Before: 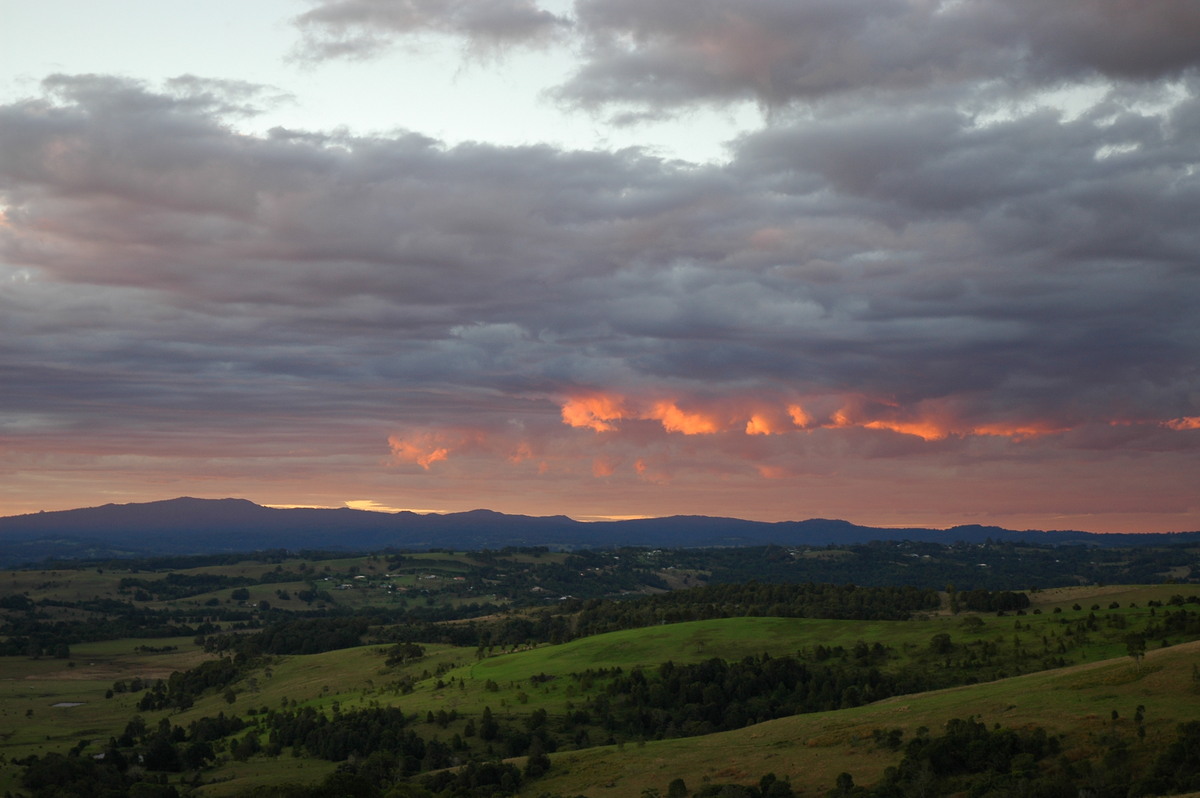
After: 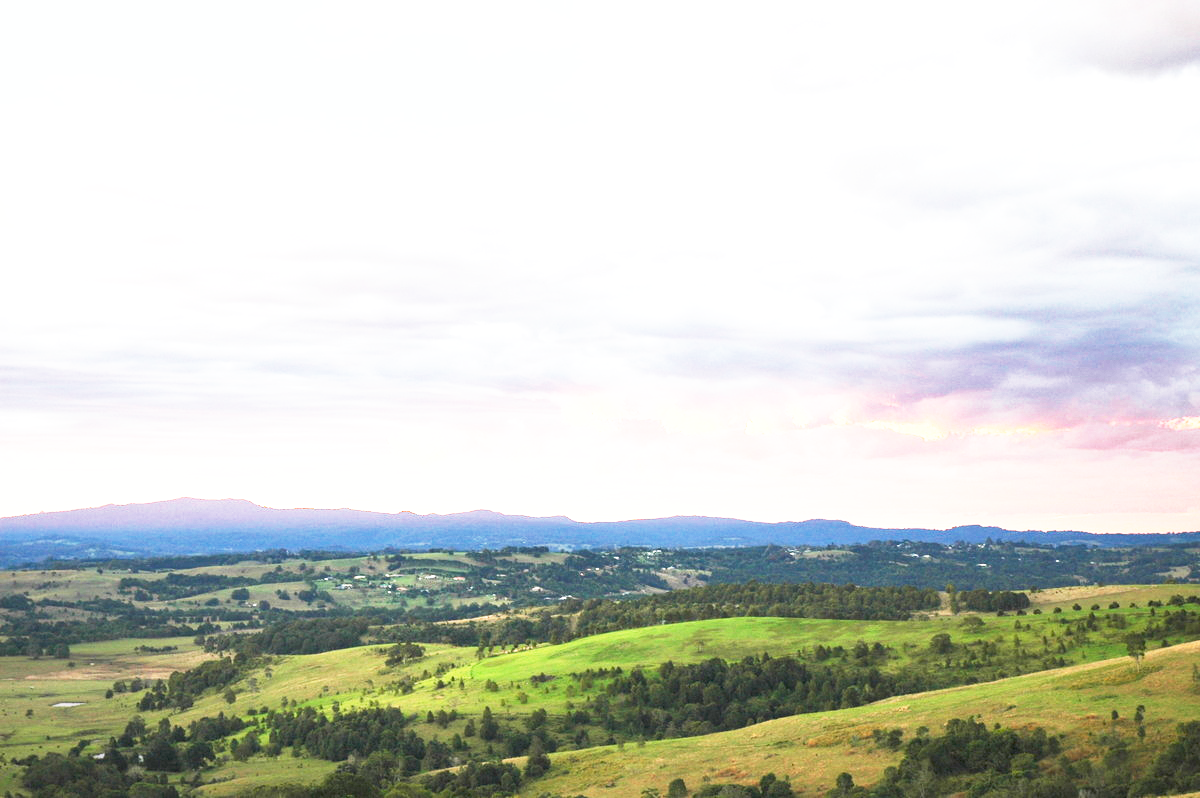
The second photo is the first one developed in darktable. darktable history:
exposure: black level correction 0, exposure 2.33 EV, compensate highlight preservation false
shadows and highlights: low approximation 0.01, soften with gaussian
base curve: curves: ch0 [(0, 0) (0.495, 0.917) (1, 1)], preserve colors none
